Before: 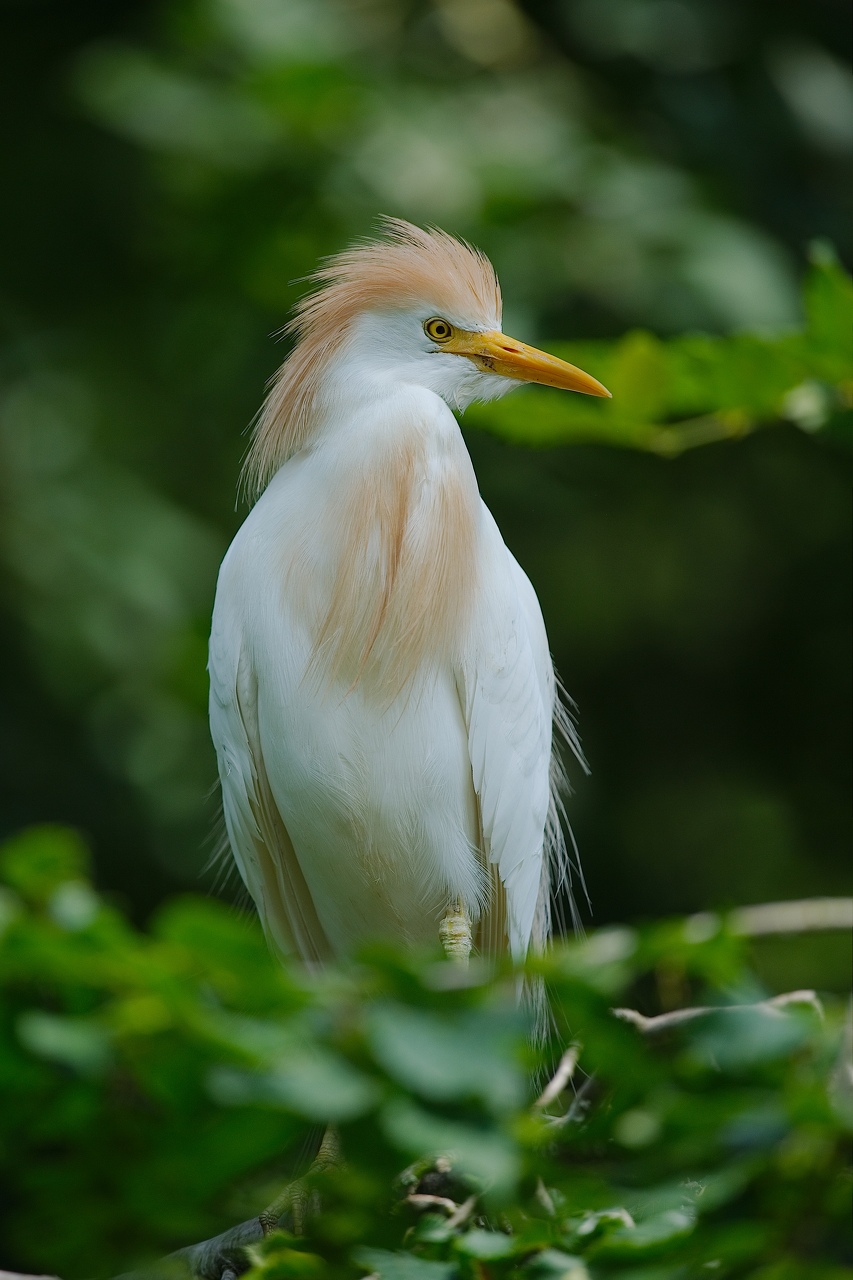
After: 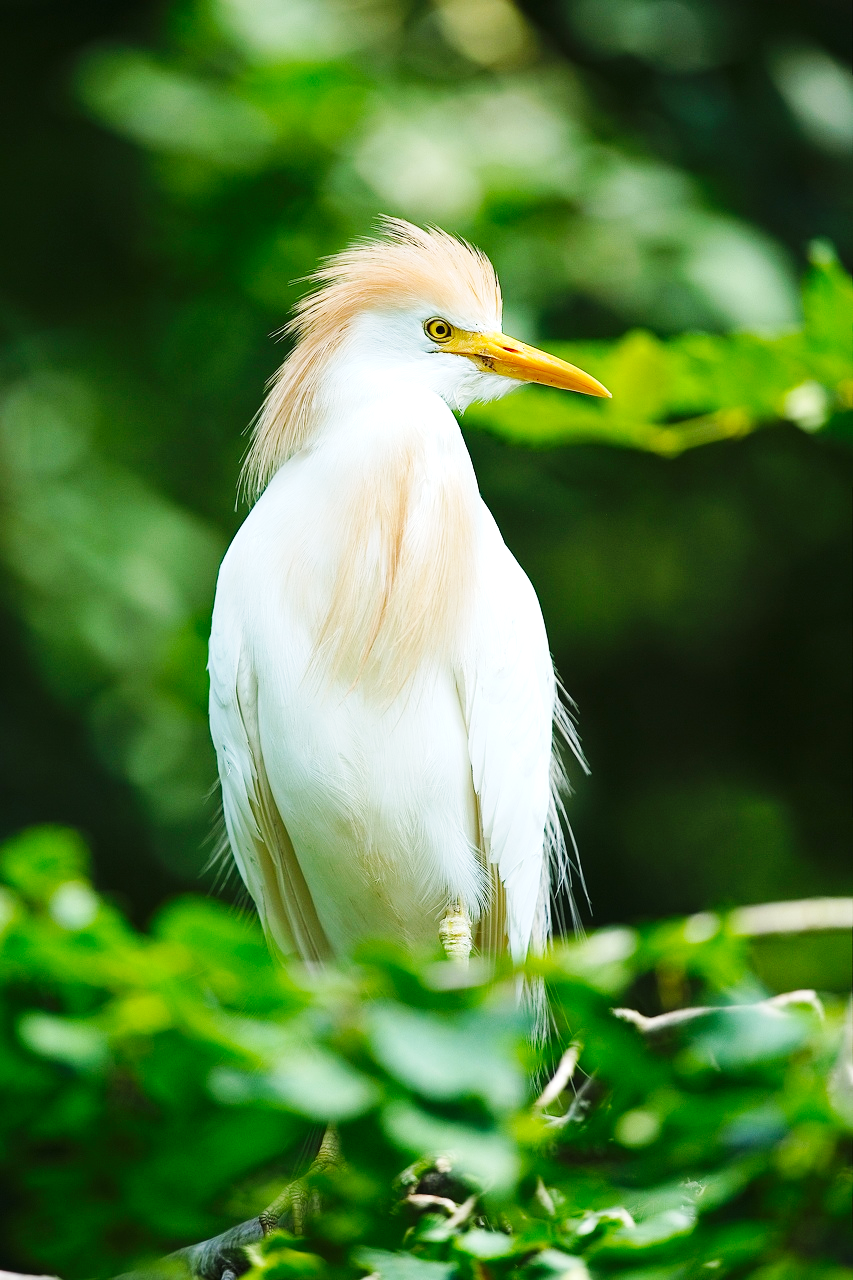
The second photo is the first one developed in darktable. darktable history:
contrast brightness saturation: contrast 0.049
exposure: exposure 0.95 EV, compensate highlight preservation false
base curve: curves: ch0 [(0, 0) (0.032, 0.025) (0.121, 0.166) (0.206, 0.329) (0.605, 0.79) (1, 1)], preserve colors none
